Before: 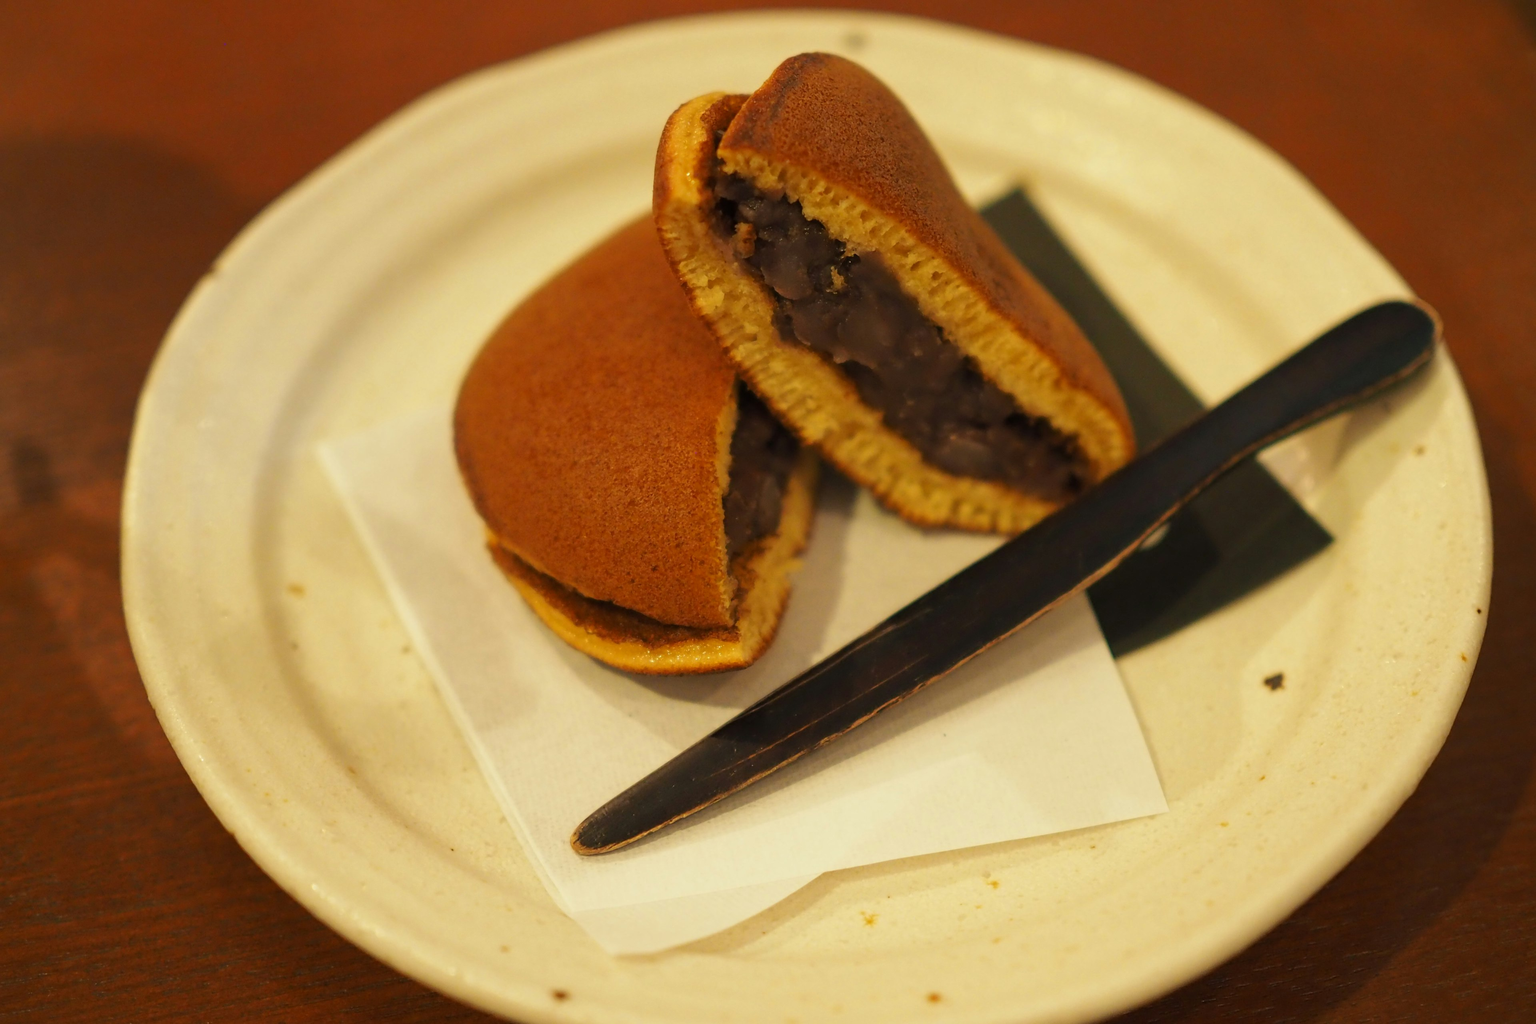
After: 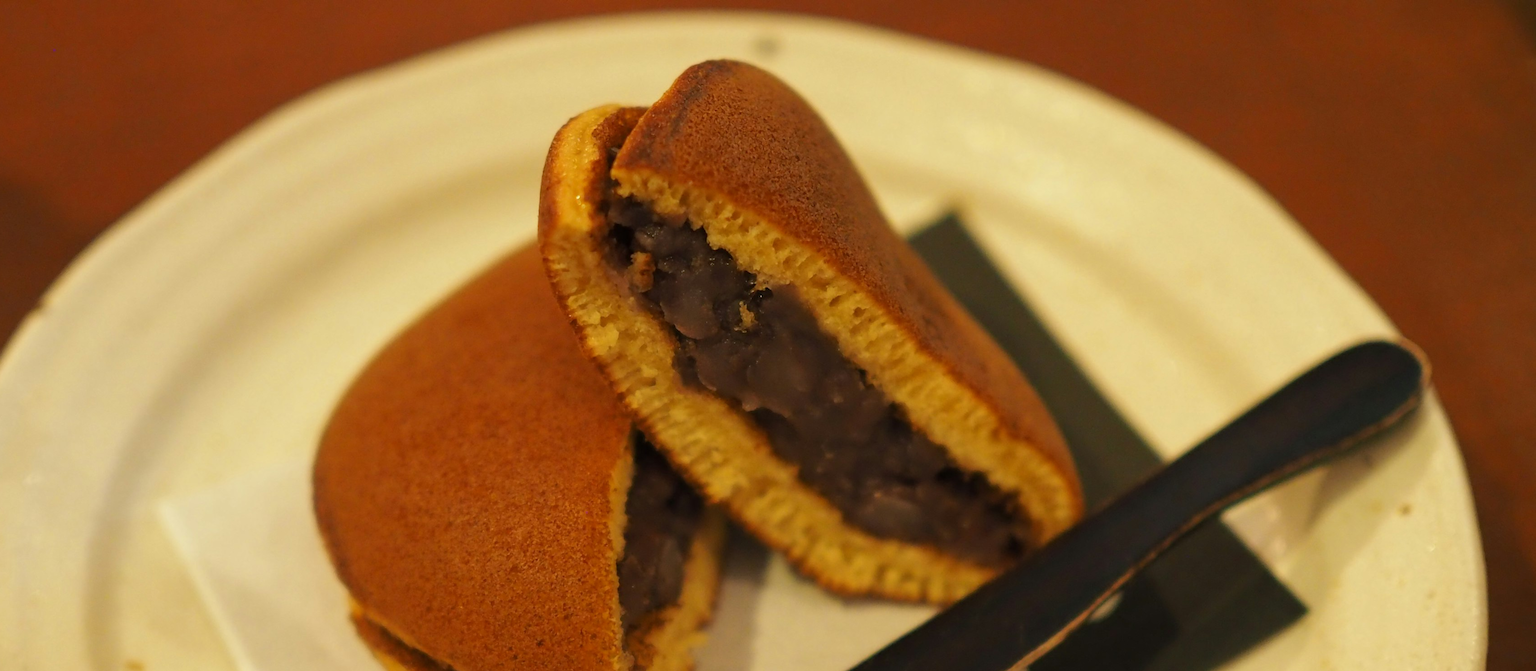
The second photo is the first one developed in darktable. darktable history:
exposure: compensate highlight preservation false
crop and rotate: left 11.56%, bottom 42.005%
